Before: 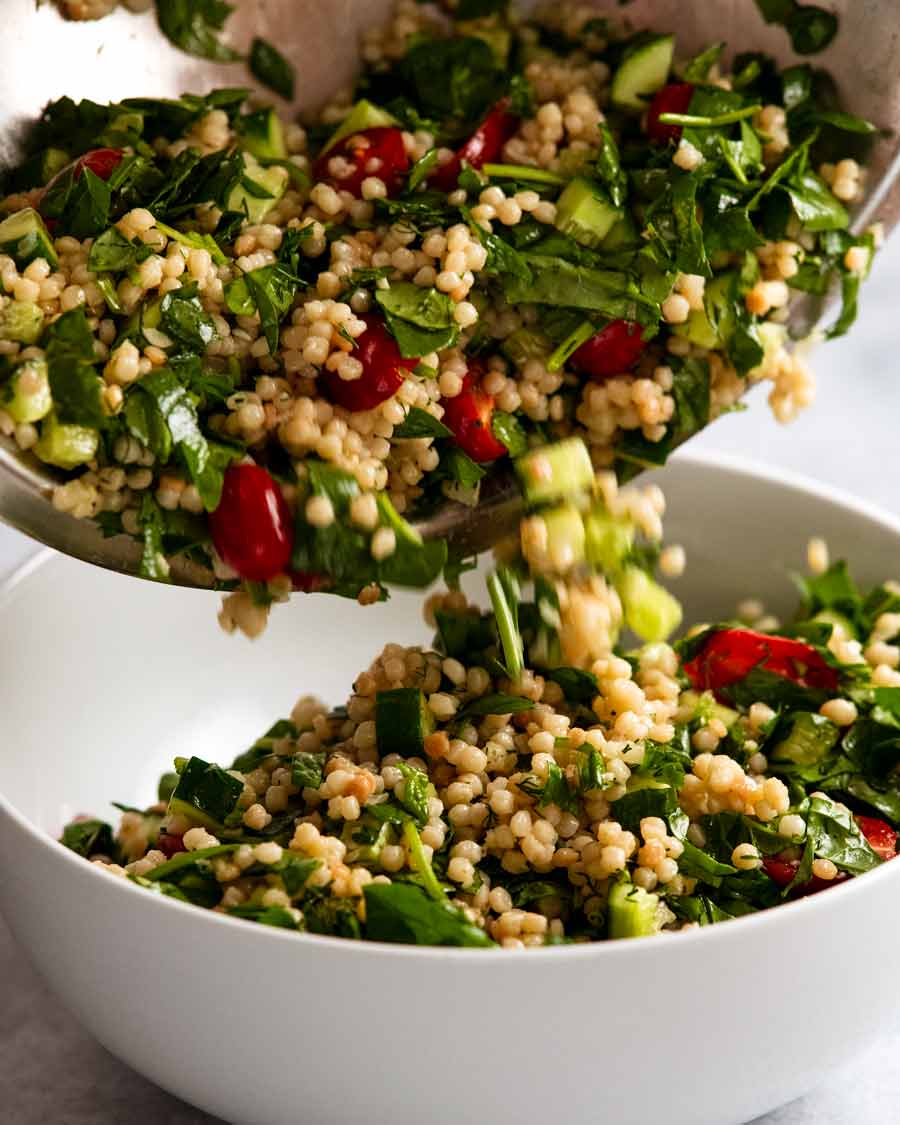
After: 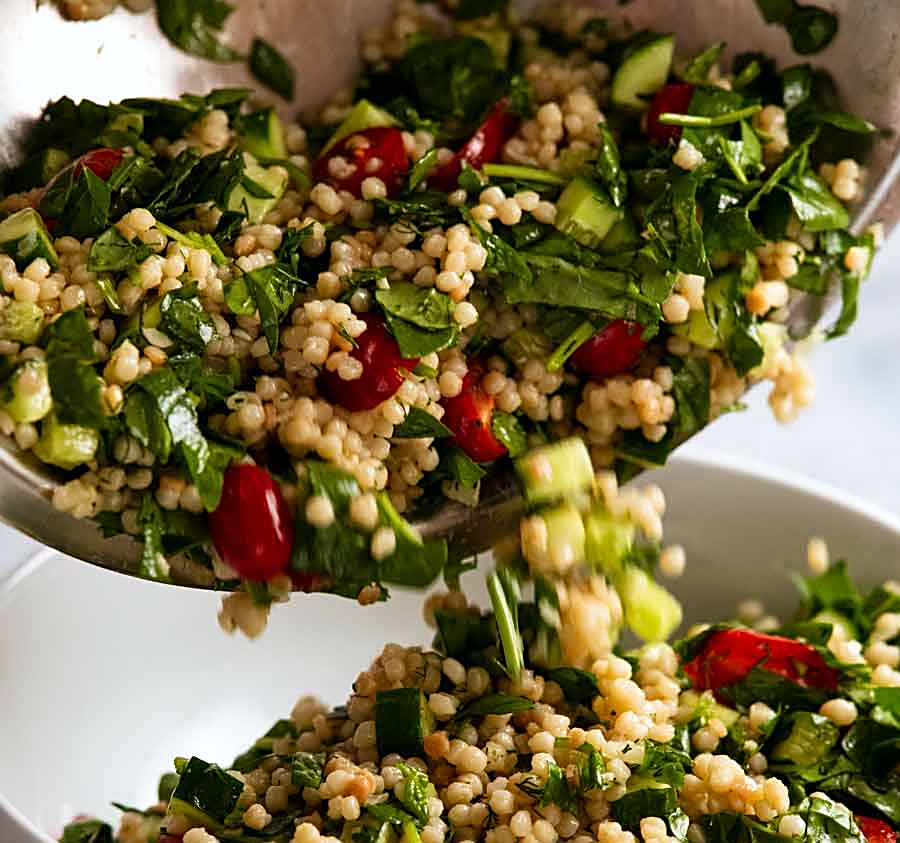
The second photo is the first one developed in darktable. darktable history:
sharpen: on, module defaults
white balance: red 0.988, blue 1.017
crop: bottom 24.988%
